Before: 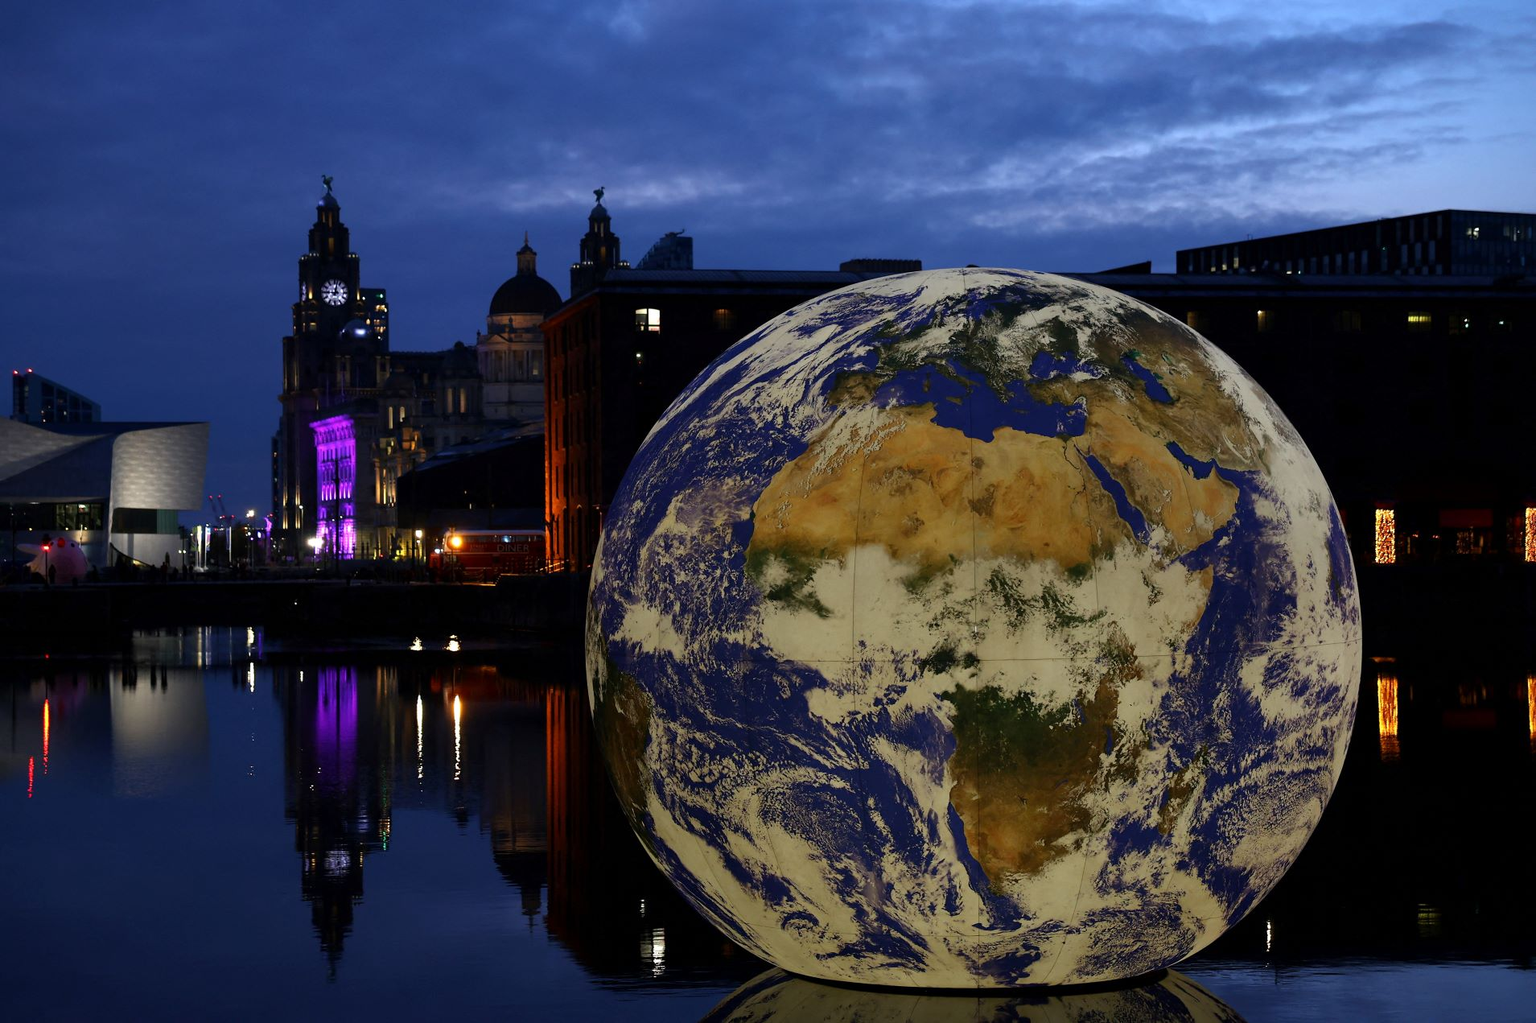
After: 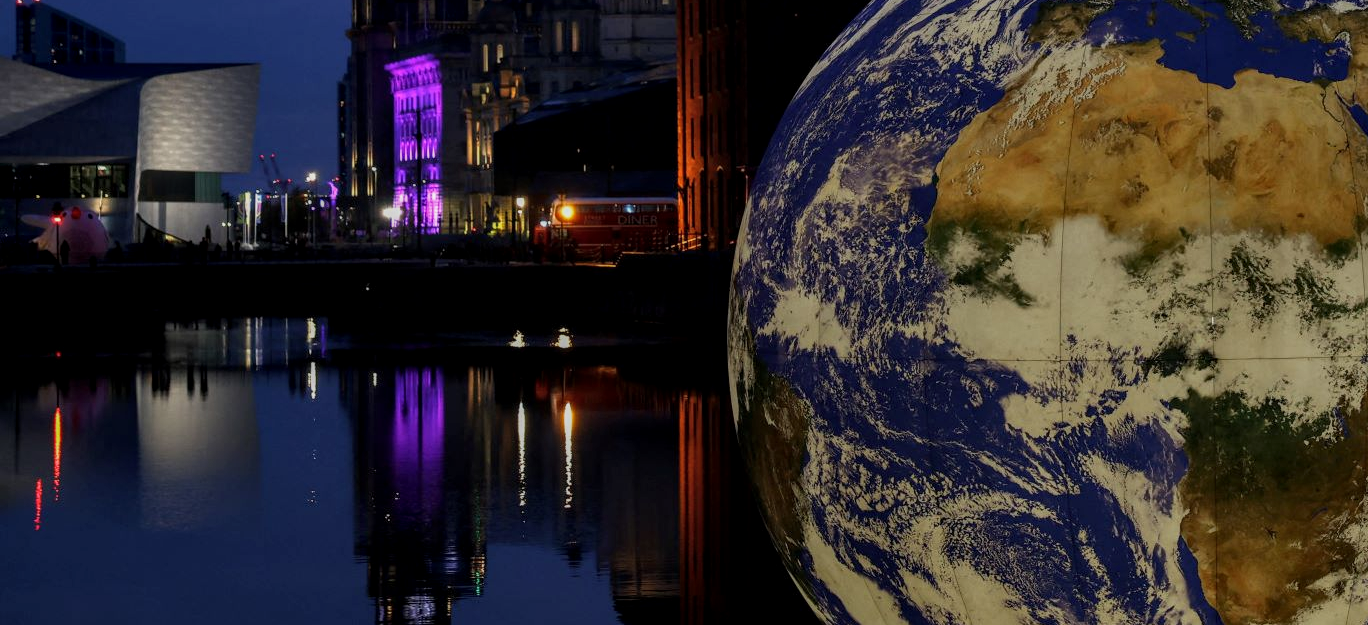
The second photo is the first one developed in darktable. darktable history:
exposure: exposure -0.113 EV, compensate highlight preservation false
crop: top 36.291%, right 28.318%, bottom 14.522%
local contrast: highlights 1%, shadows 6%, detail 134%
